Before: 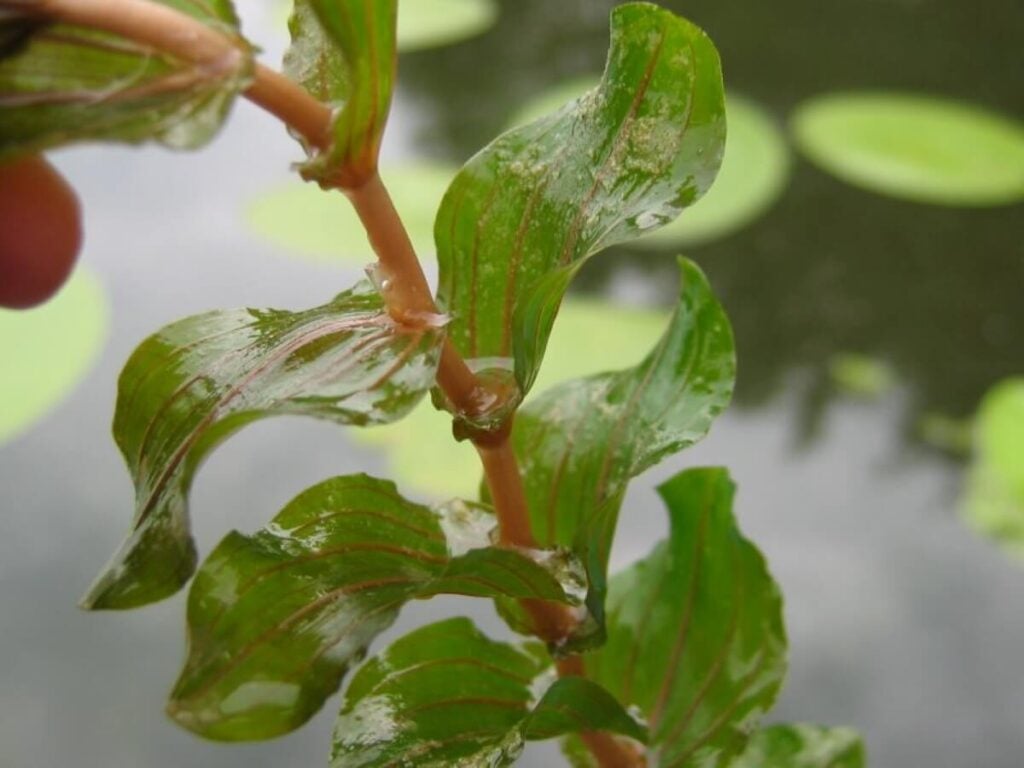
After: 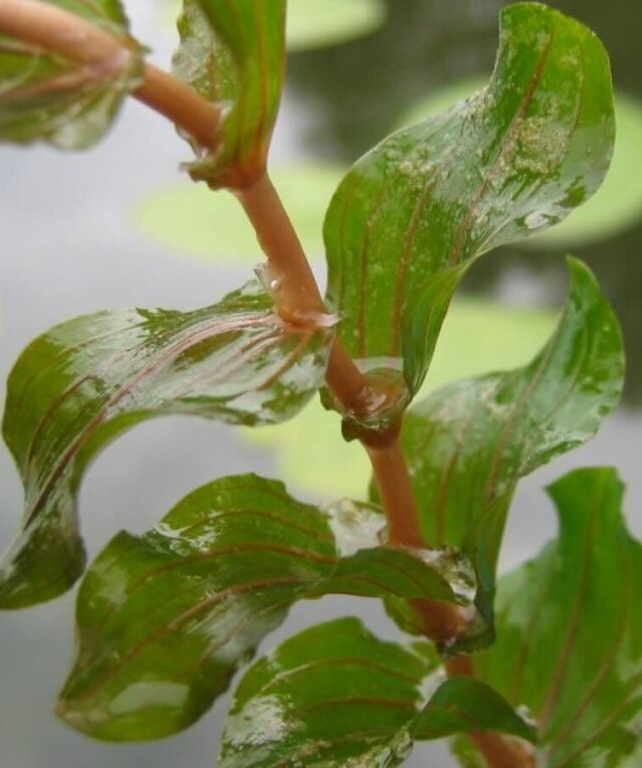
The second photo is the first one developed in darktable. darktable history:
crop: left 10.845%, right 26.377%
